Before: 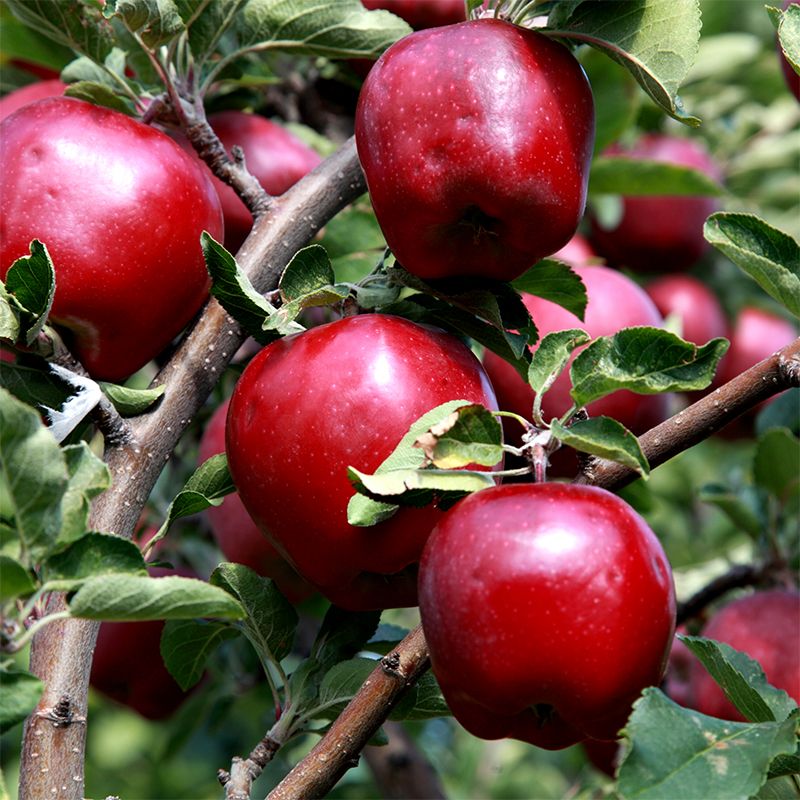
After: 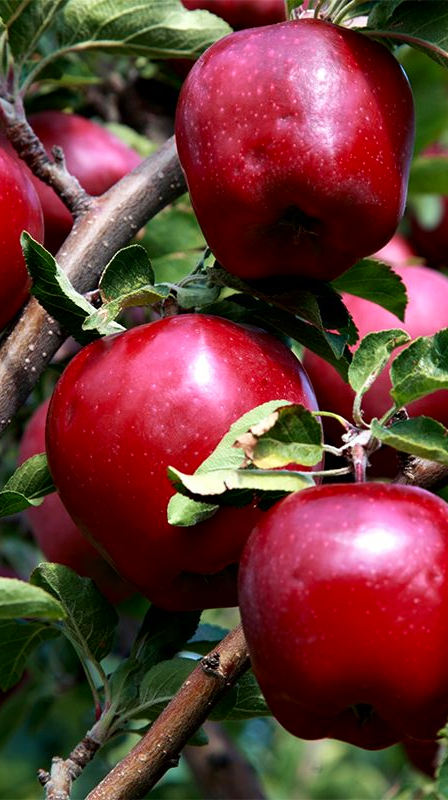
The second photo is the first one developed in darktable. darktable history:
crop and rotate: left 22.51%, right 21.427%
velvia: on, module defaults
contrast brightness saturation: contrast 0.029, brightness -0.038
